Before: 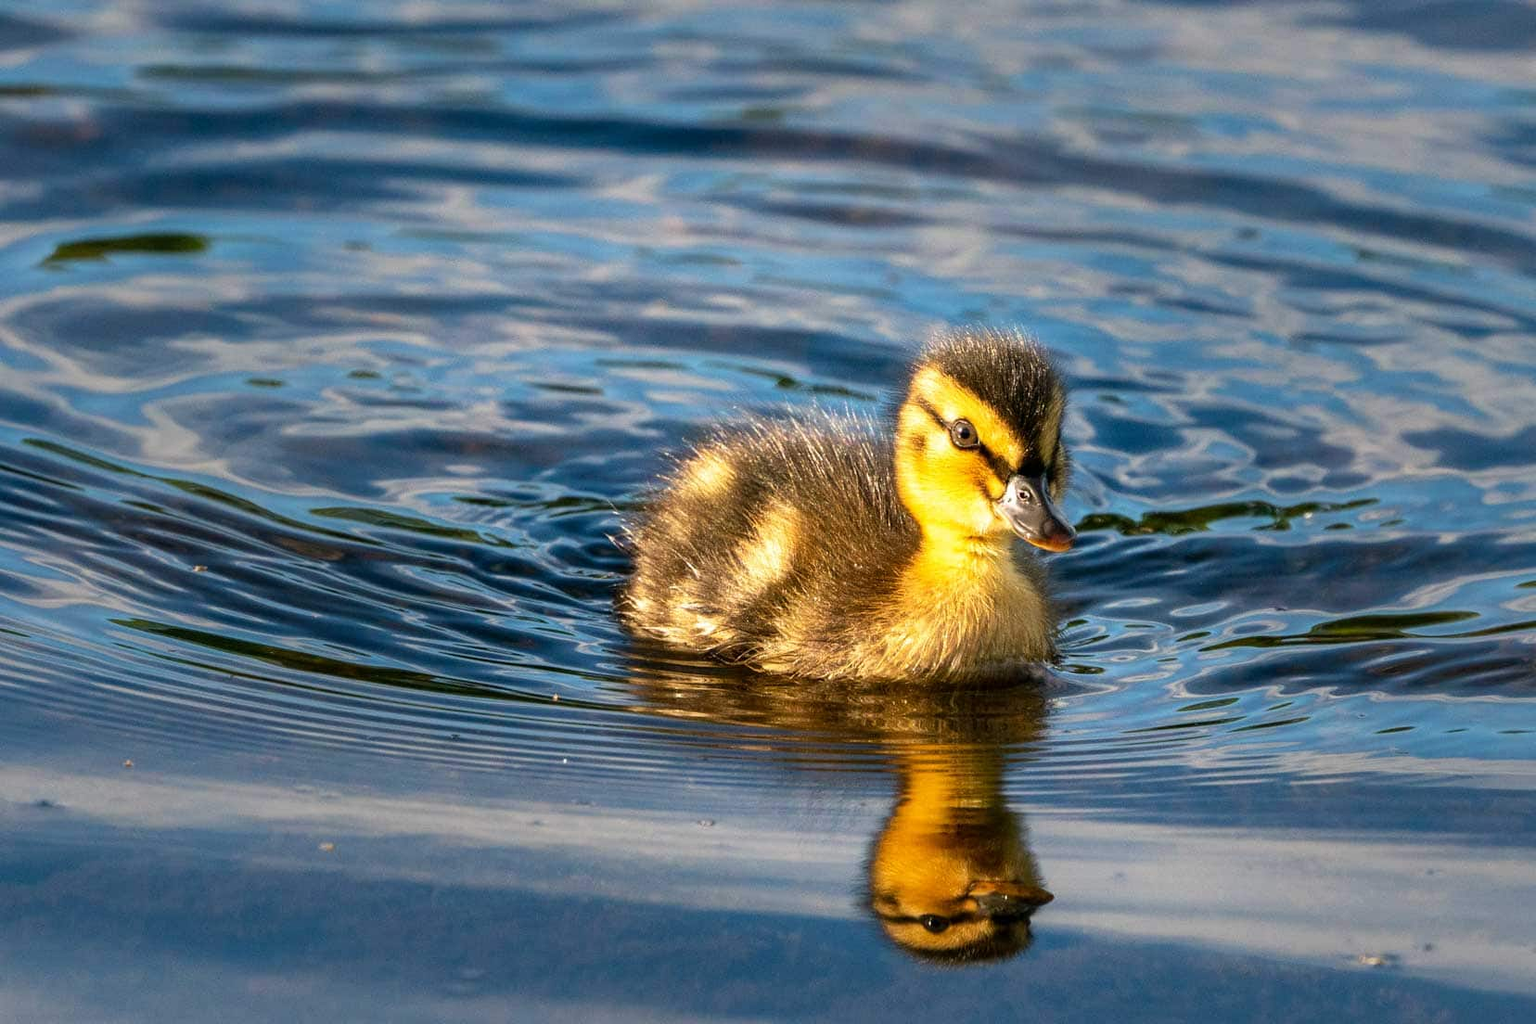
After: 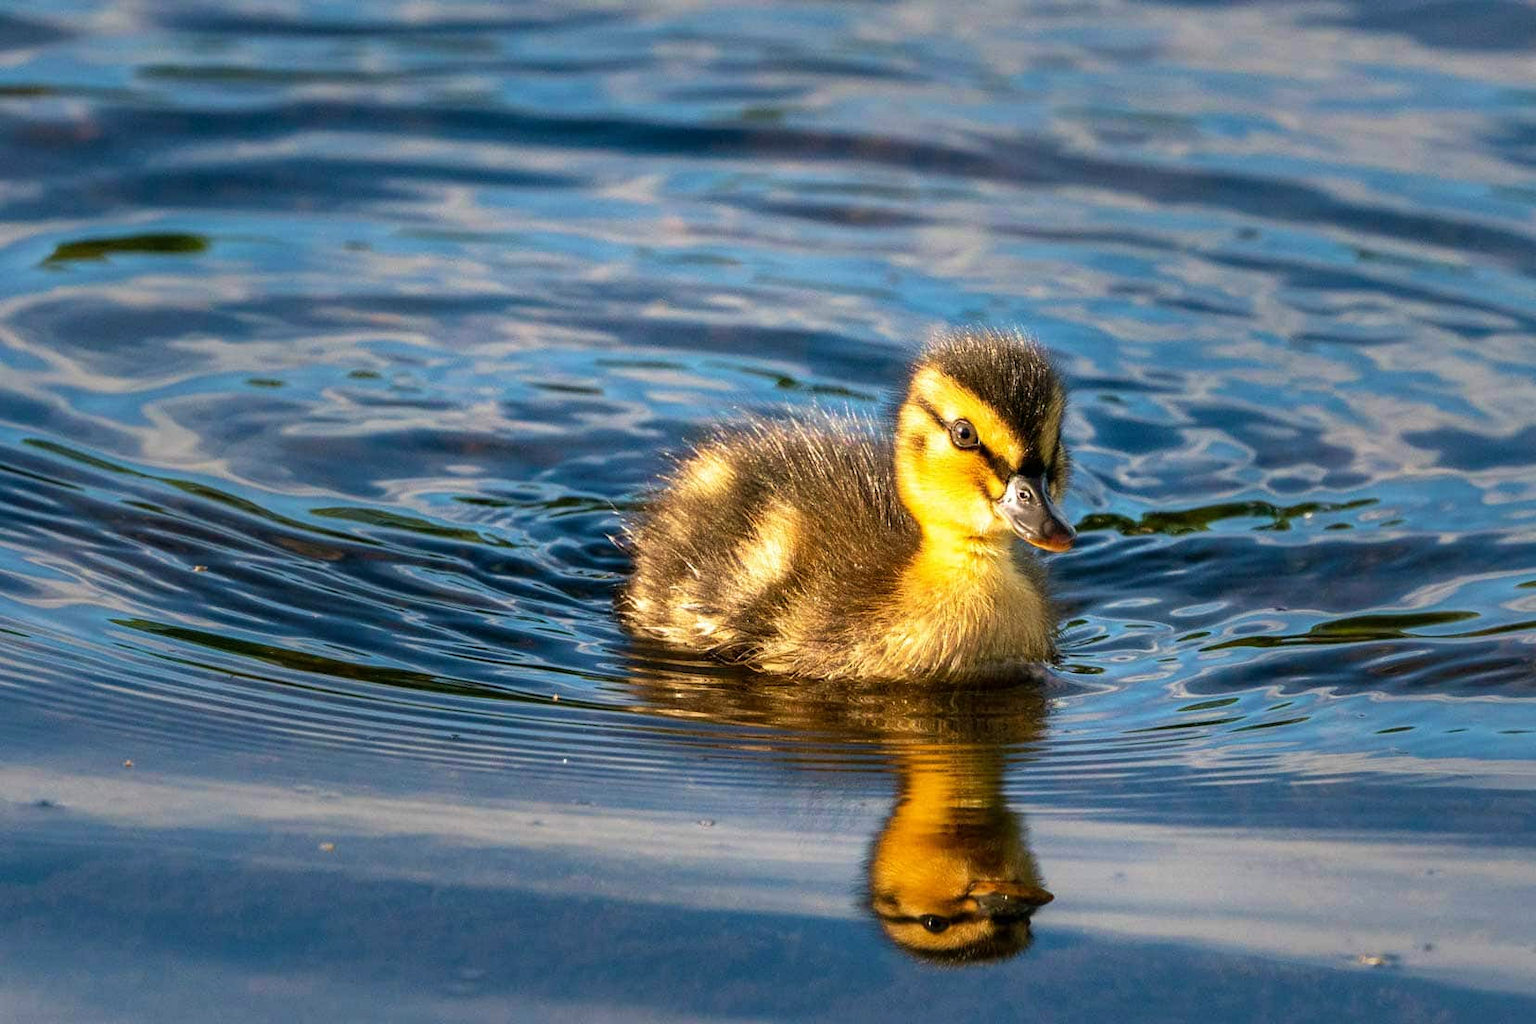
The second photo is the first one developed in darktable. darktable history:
velvia: strength 14.4%
